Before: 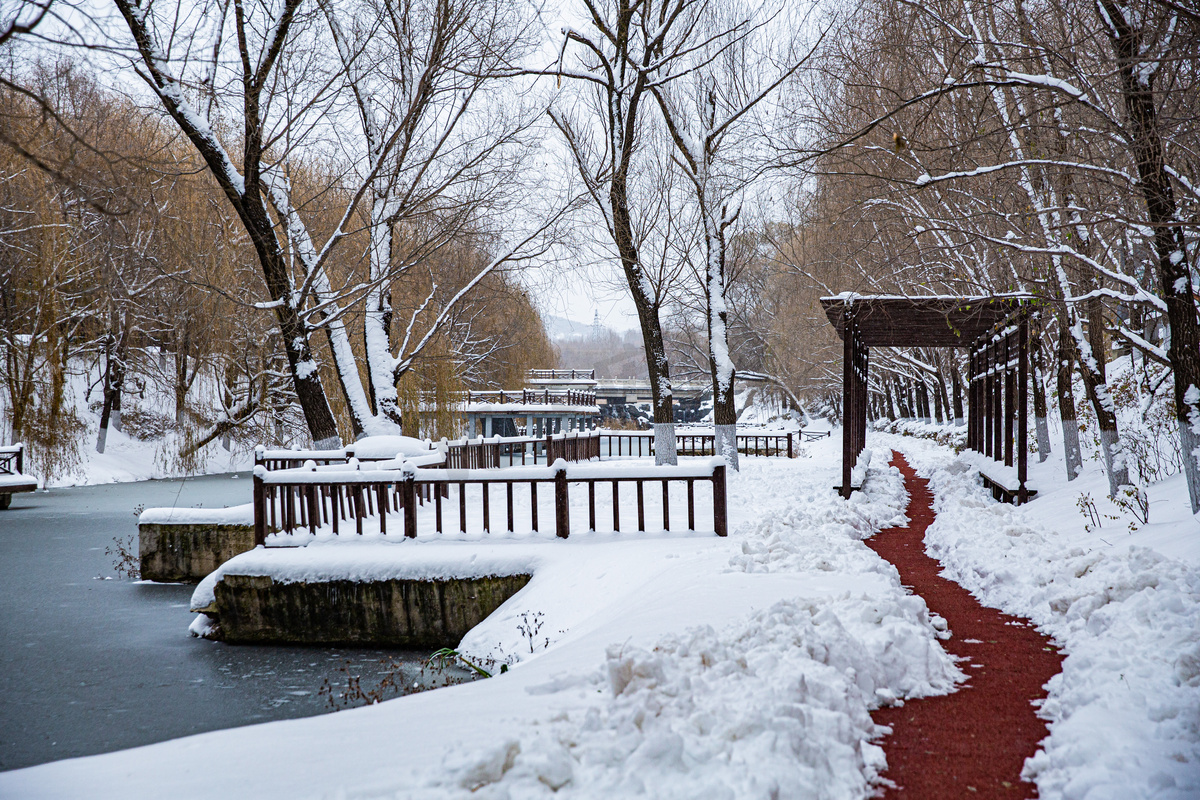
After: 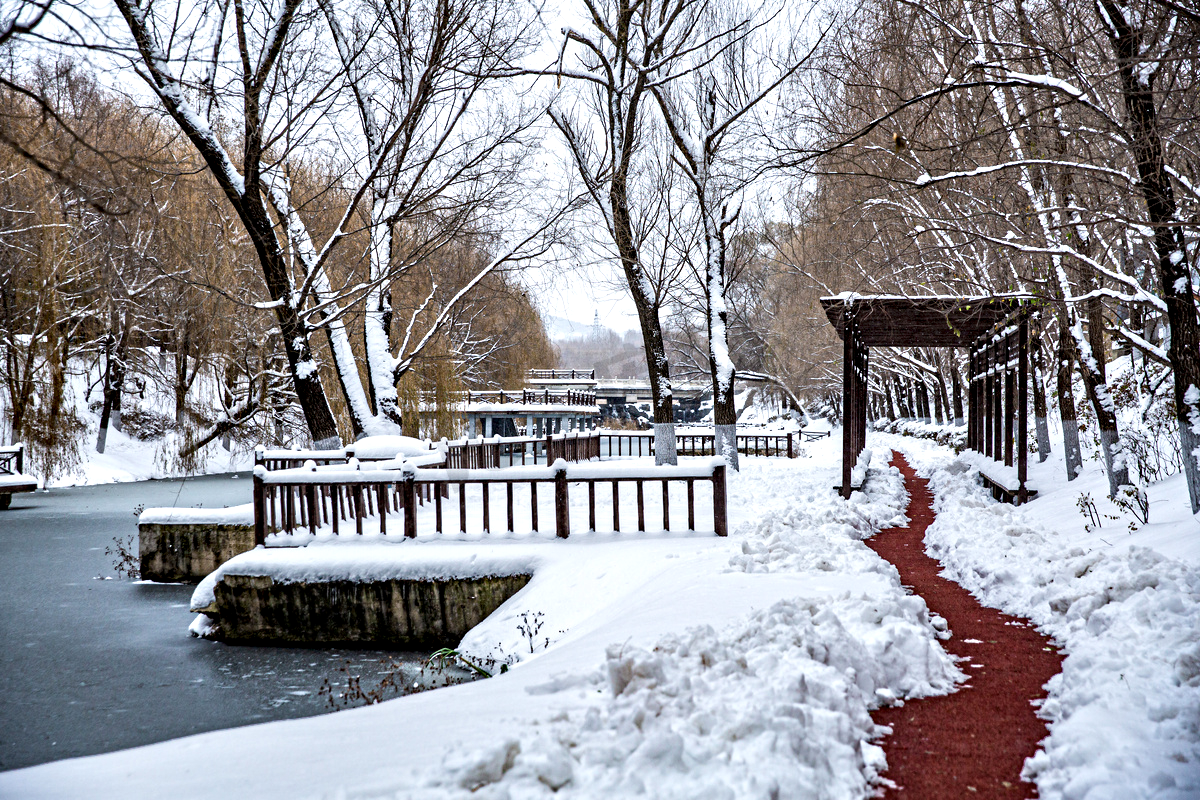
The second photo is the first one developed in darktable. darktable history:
contrast equalizer: y [[0.511, 0.558, 0.631, 0.632, 0.559, 0.512], [0.5 ×6], [0.507, 0.559, 0.627, 0.644, 0.647, 0.647], [0 ×6], [0 ×6]]
exposure: exposure 0.2 EV, compensate highlight preservation false
